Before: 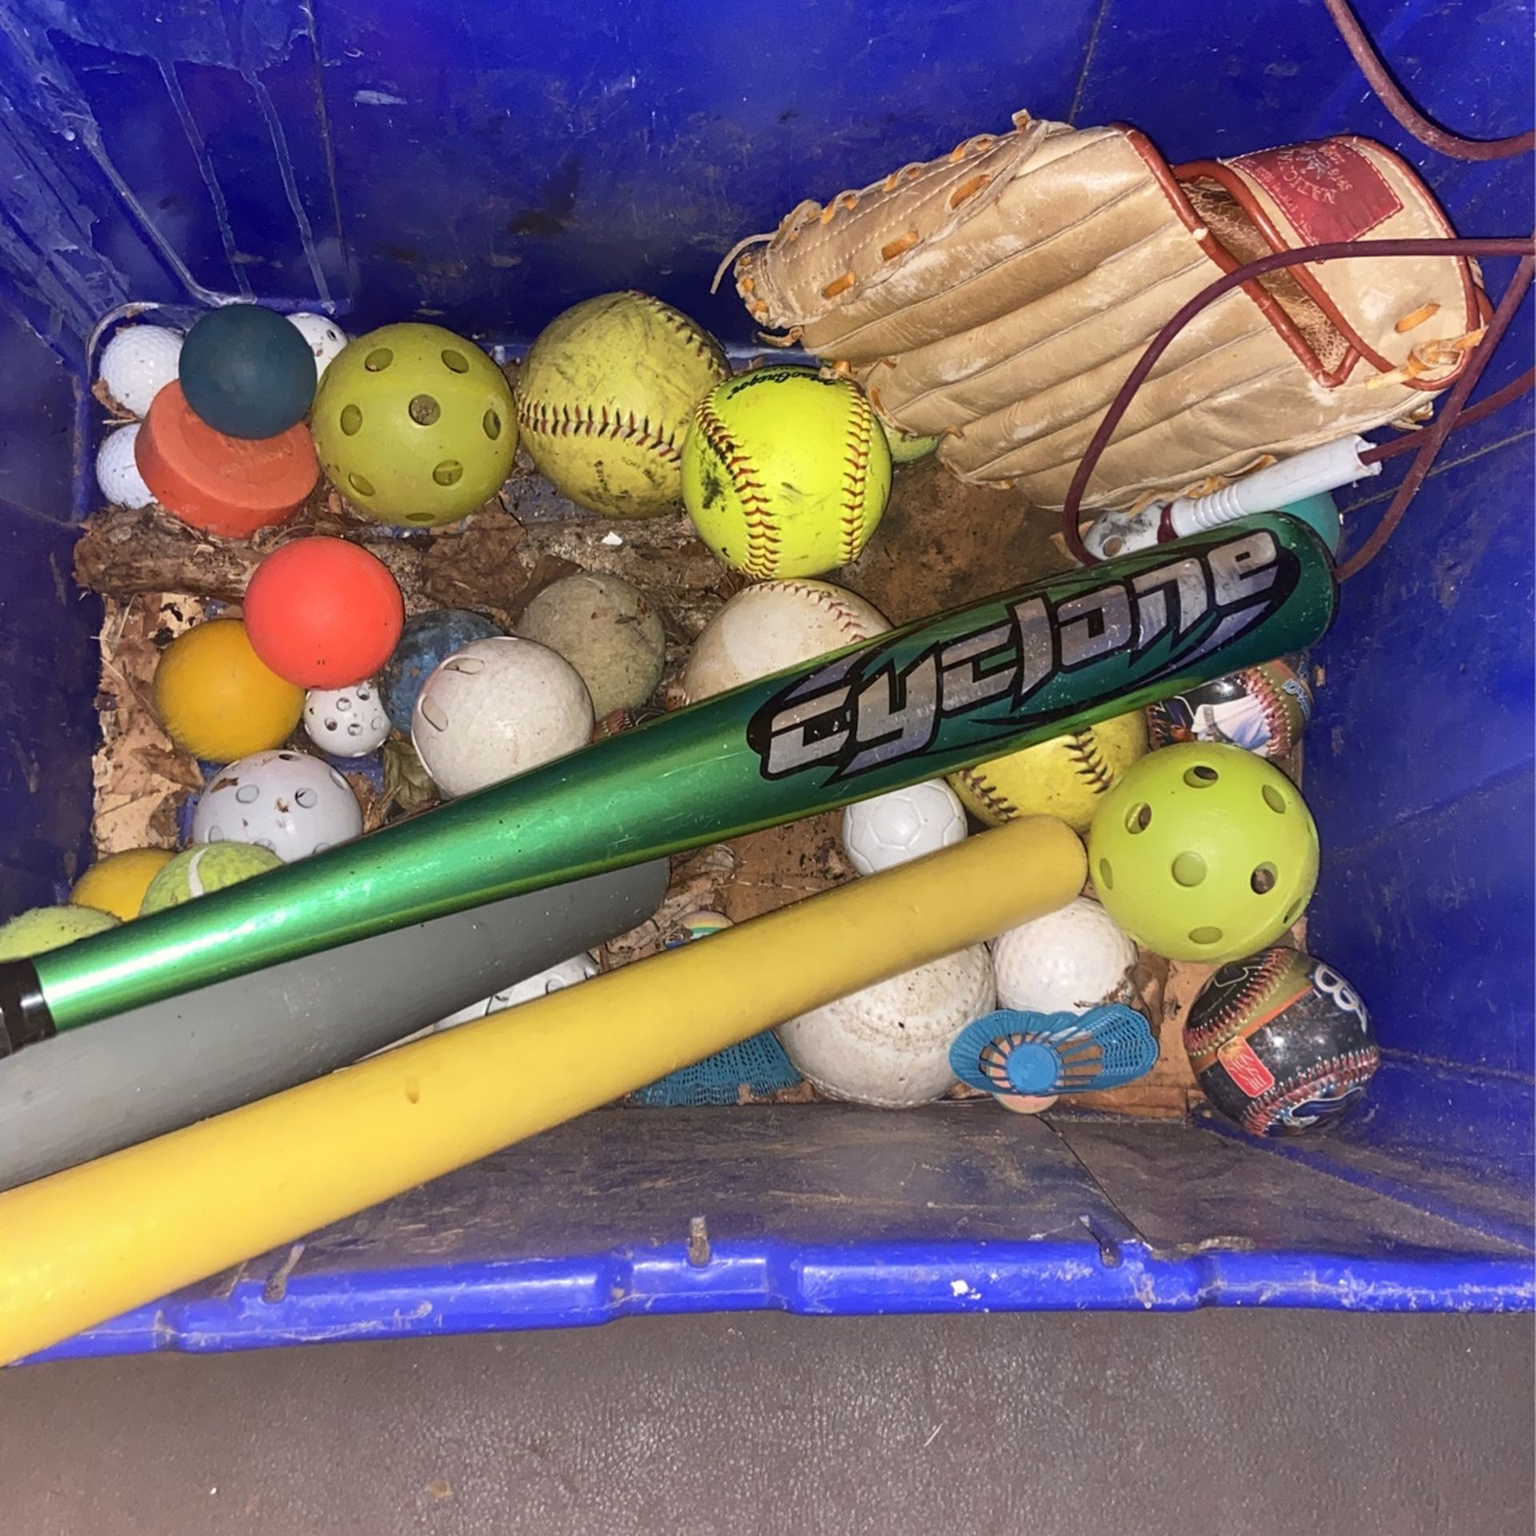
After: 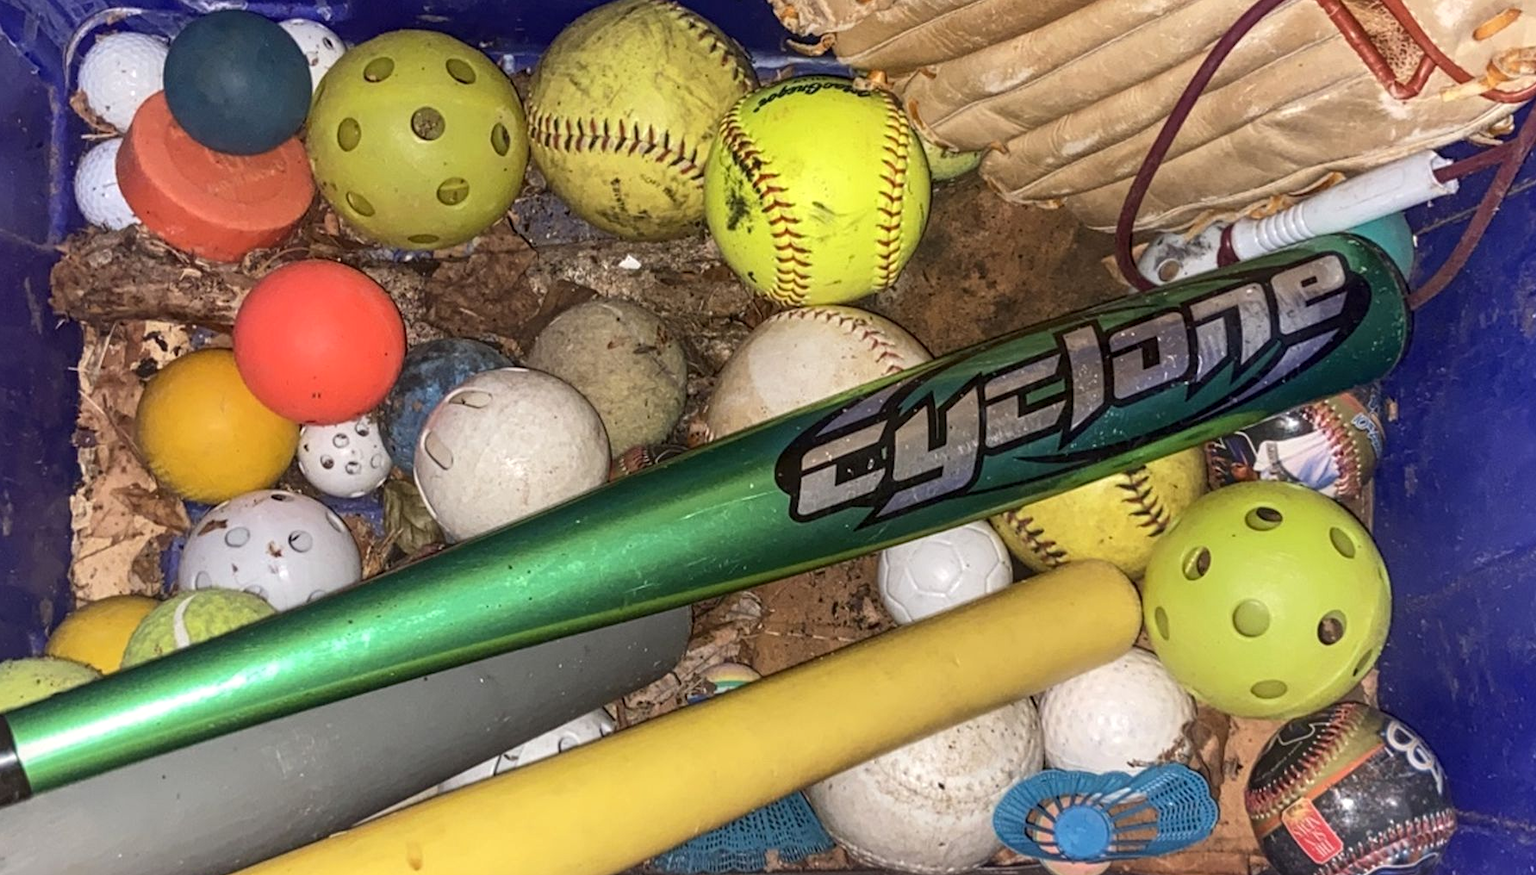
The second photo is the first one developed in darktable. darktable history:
local contrast: on, module defaults
crop: left 1.784%, top 19.224%, right 5.301%, bottom 27.809%
